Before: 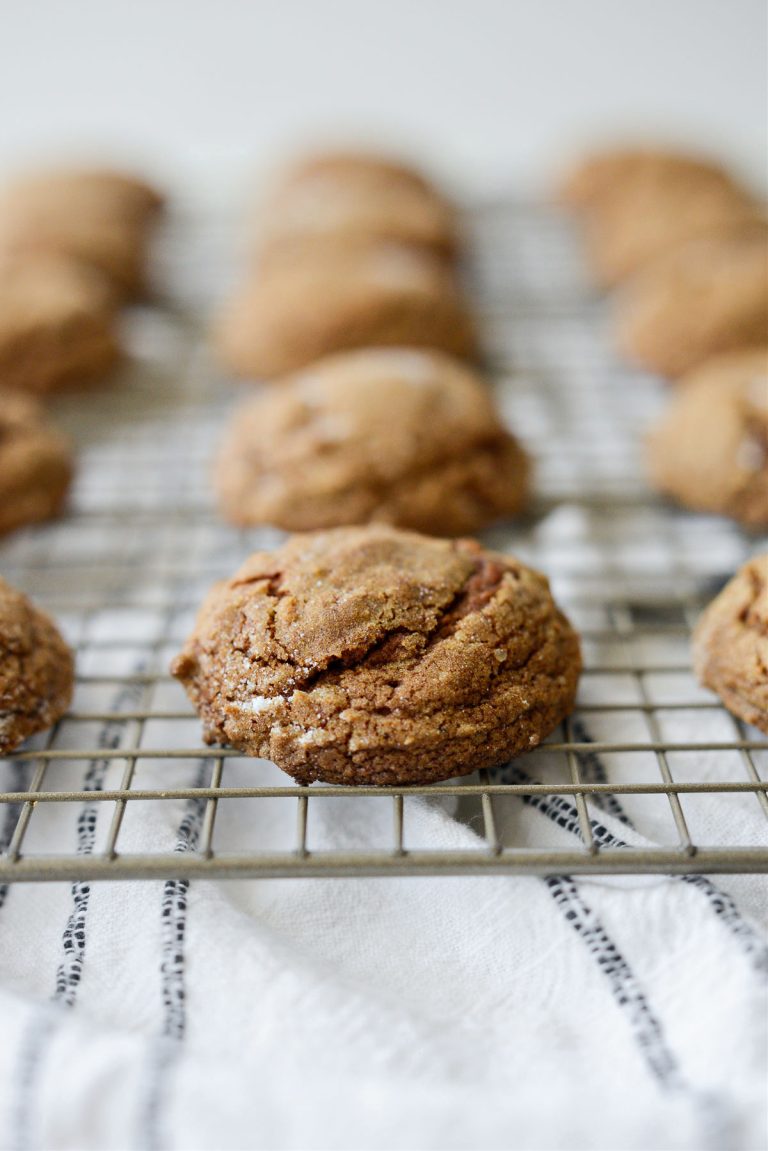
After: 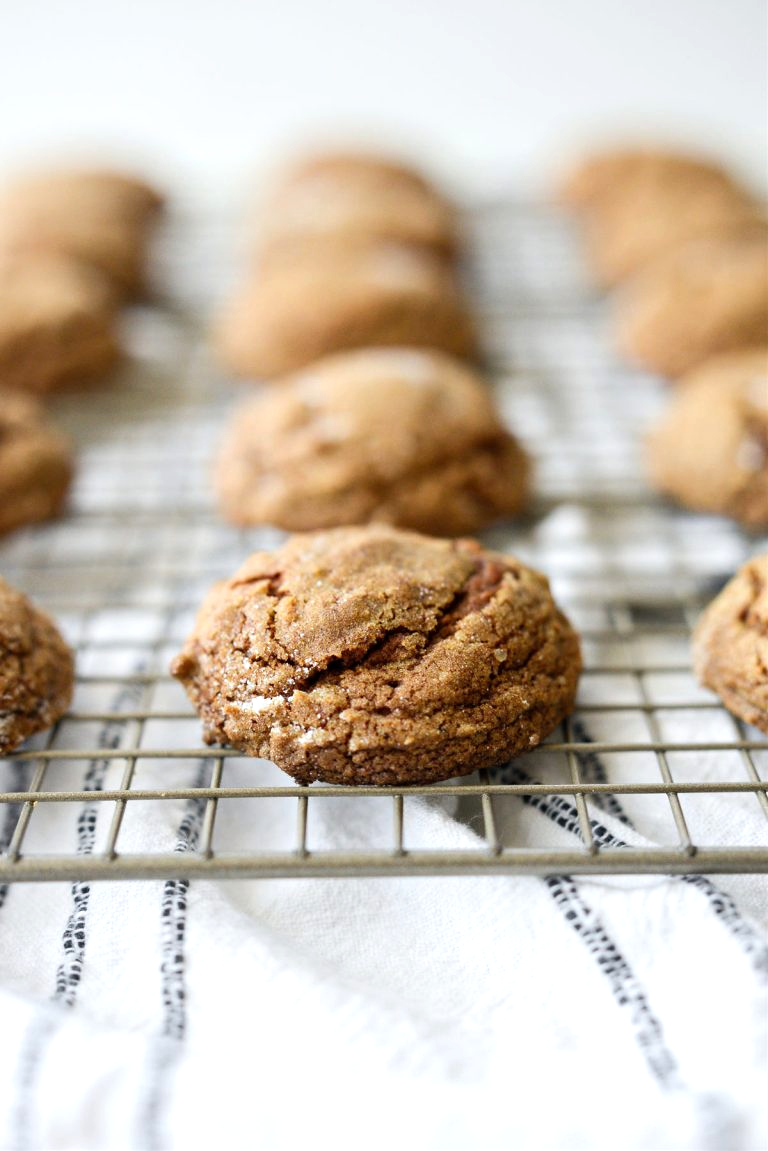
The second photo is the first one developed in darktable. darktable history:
tone equalizer: -8 EV -0.408 EV, -7 EV -0.409 EV, -6 EV -0.342 EV, -5 EV -0.185 EV, -3 EV 0.241 EV, -2 EV 0.31 EV, -1 EV 0.409 EV, +0 EV 0.4 EV
